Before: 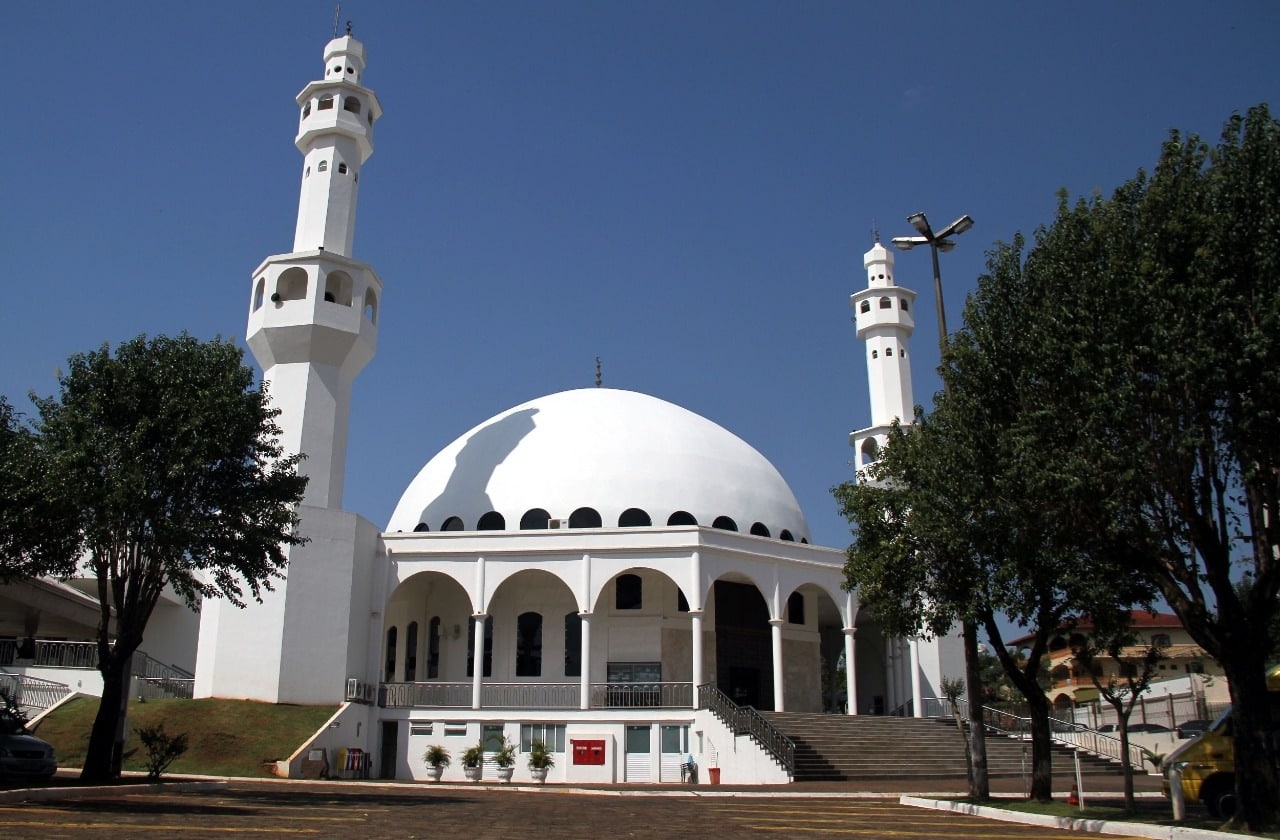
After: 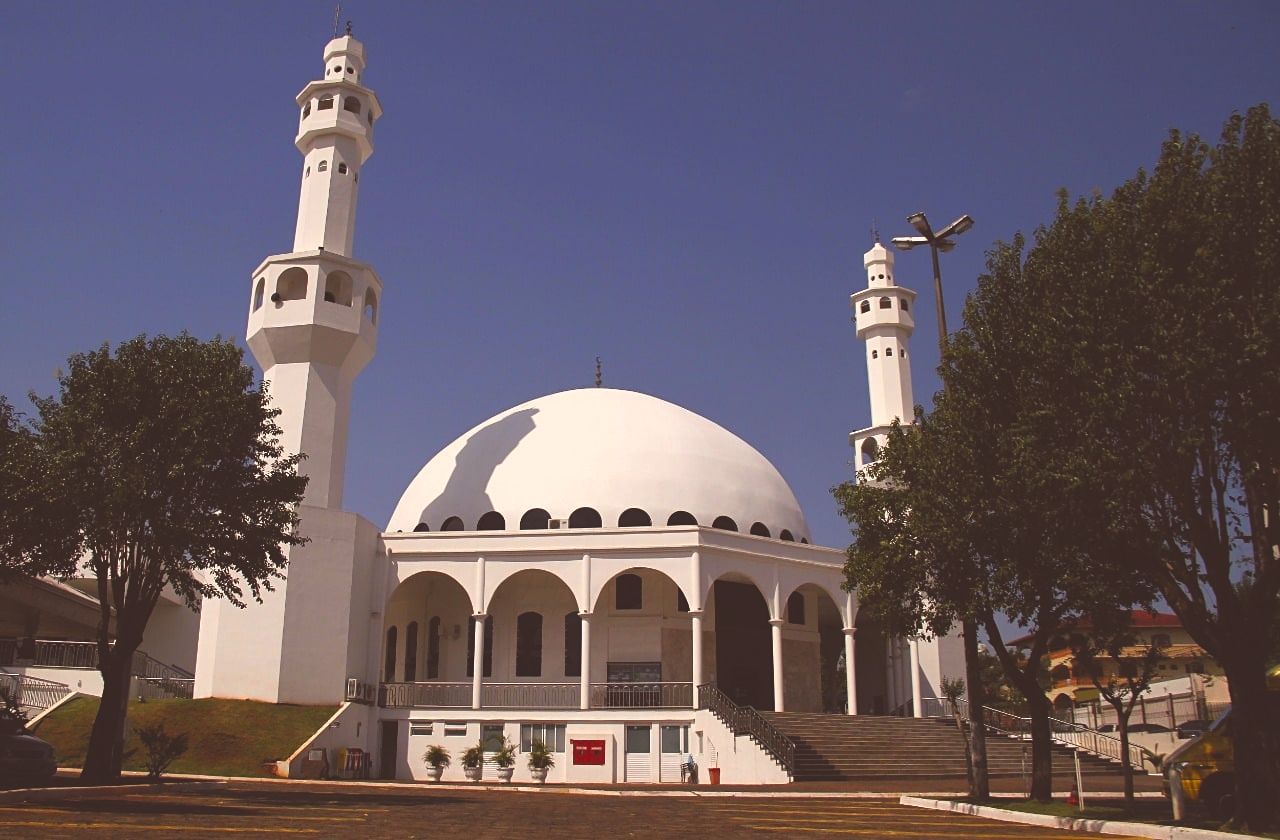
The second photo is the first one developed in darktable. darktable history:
color balance rgb: shadows lift › chroma 2%, shadows lift › hue 247.2°, power › chroma 0.3%, power › hue 25.2°, highlights gain › chroma 3%, highlights gain › hue 60°, global offset › luminance 2%, perceptual saturation grading › global saturation 20%, perceptual saturation grading › highlights -20%, perceptual saturation grading › shadows 30%
rgb levels: mode RGB, independent channels, levels [[0, 0.5, 1], [0, 0.521, 1], [0, 0.536, 1]]
exposure: black level correction -0.015, exposure -0.125 EV, compensate highlight preservation false
sharpen: amount 0.2
